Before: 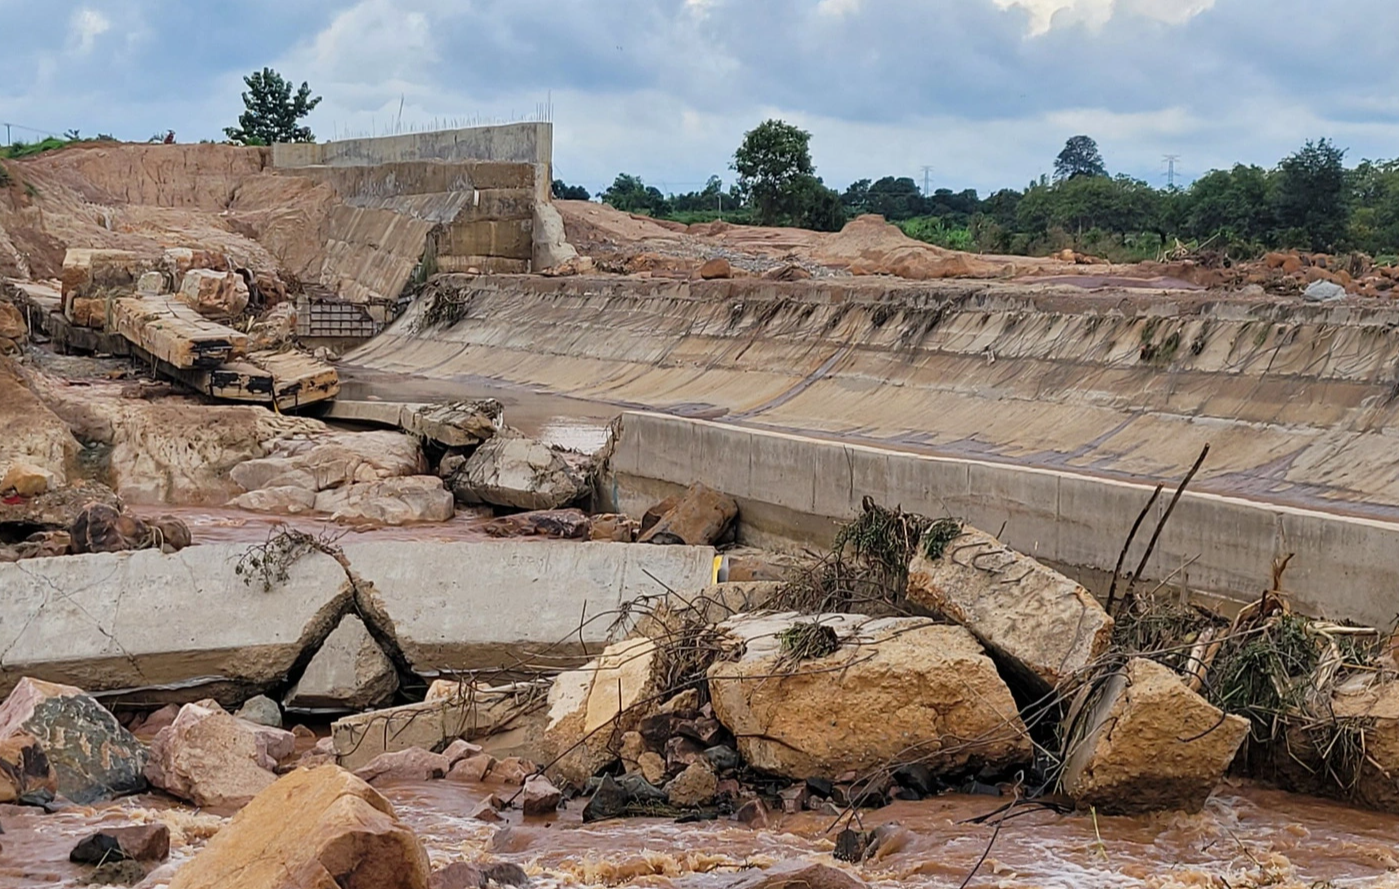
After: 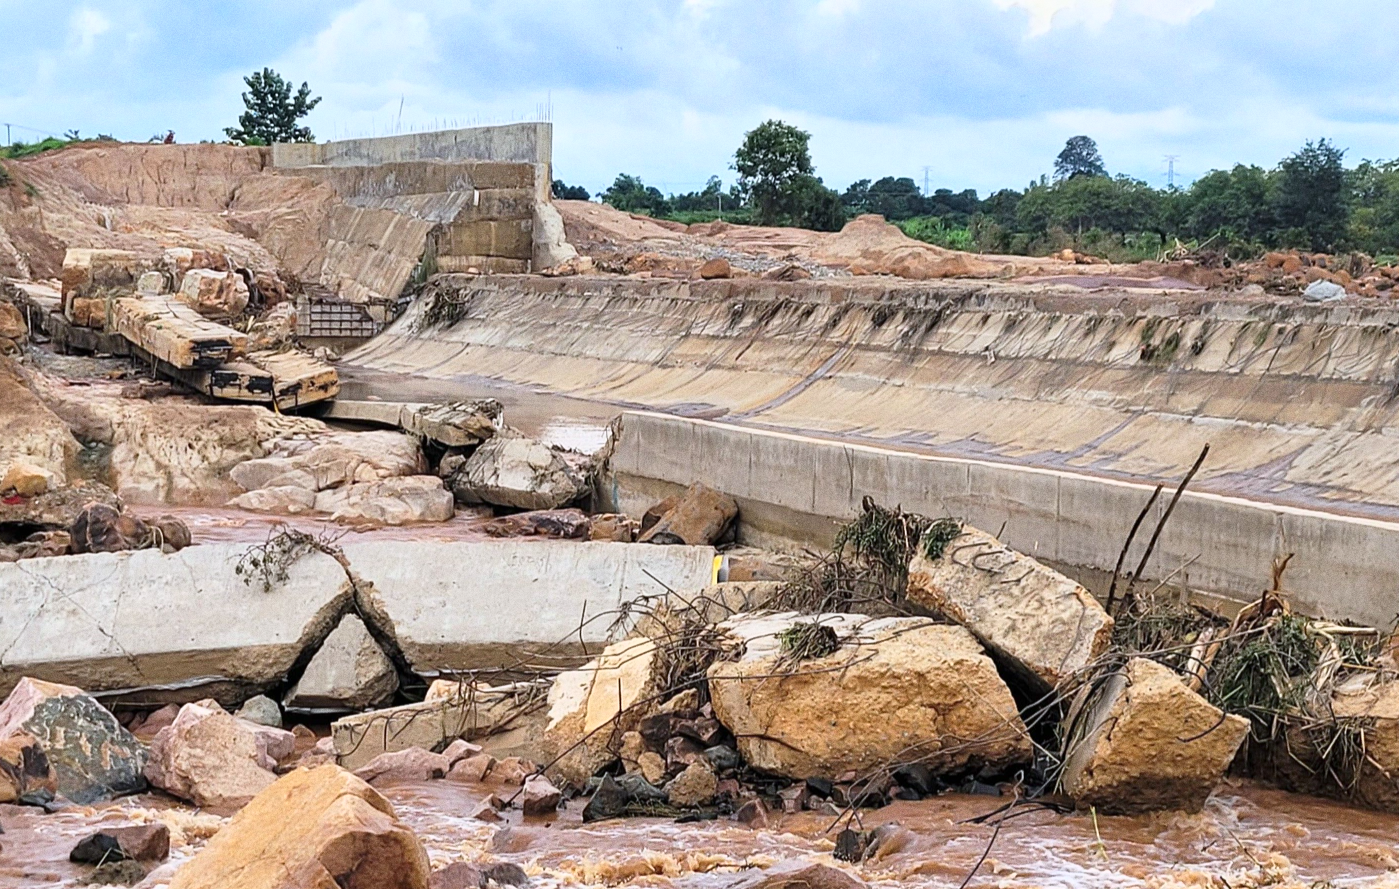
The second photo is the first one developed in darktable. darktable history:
white balance: red 0.98, blue 1.034
grain: on, module defaults
base curve: curves: ch0 [(0, 0) (0.557, 0.834) (1, 1)]
